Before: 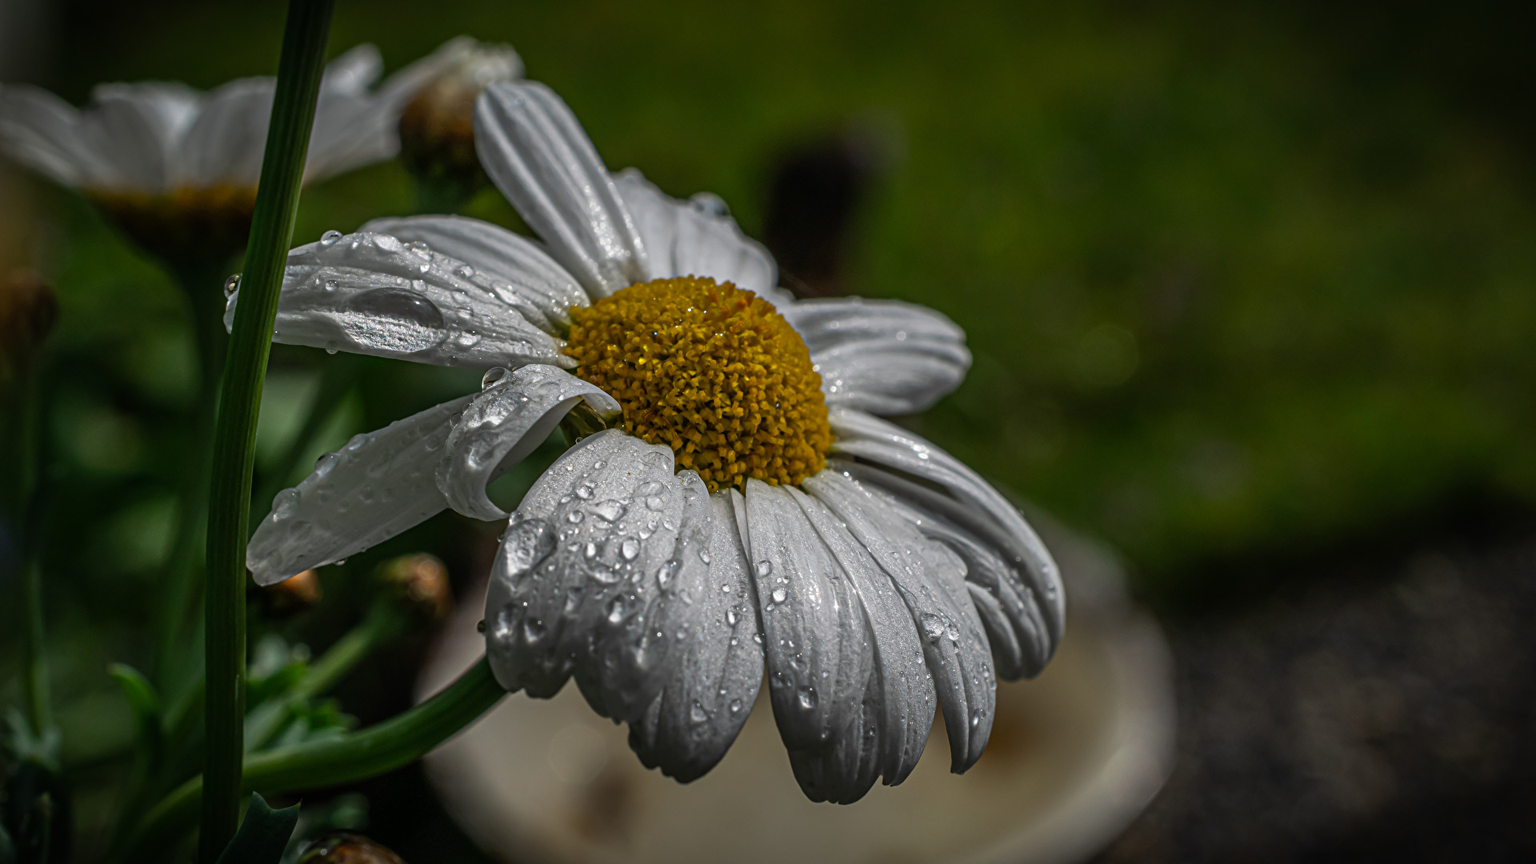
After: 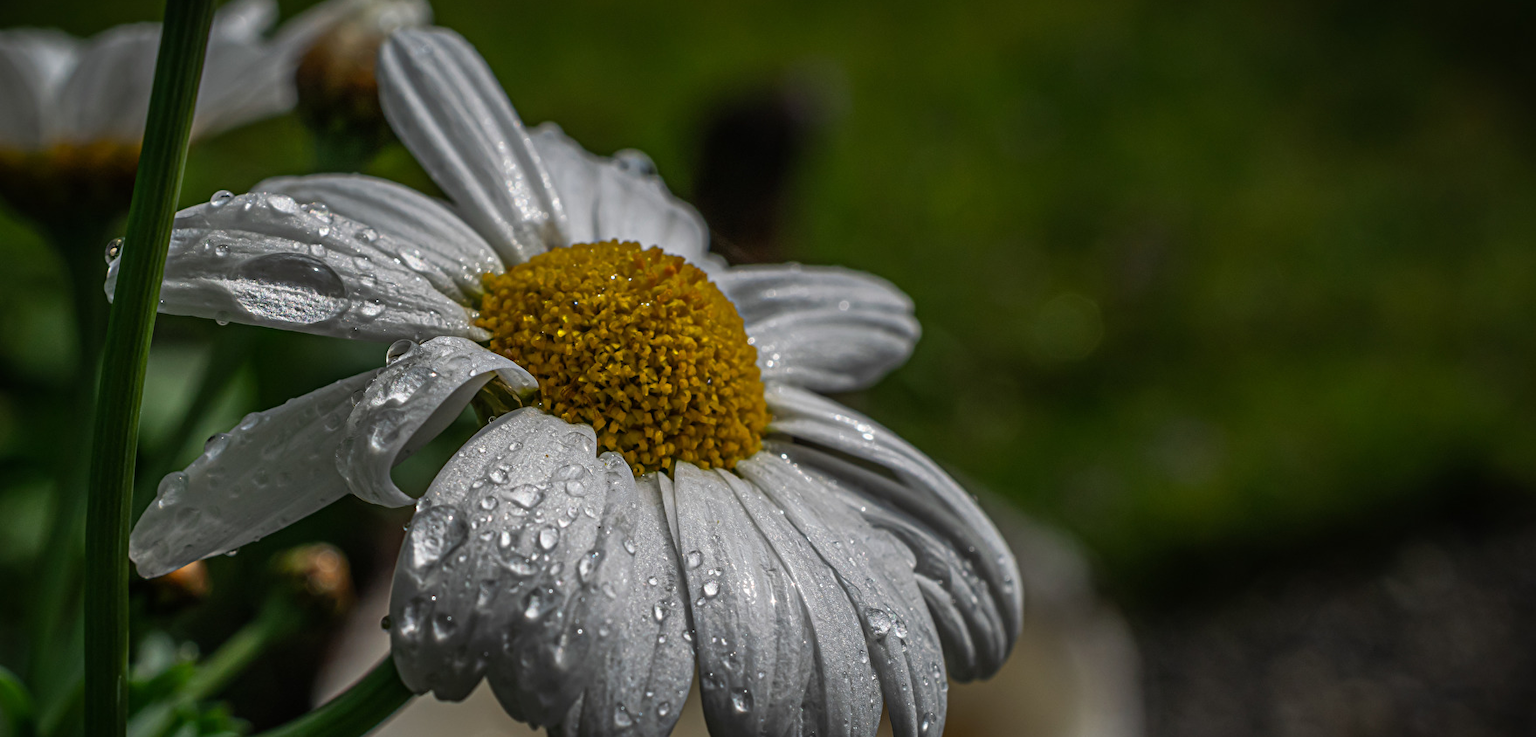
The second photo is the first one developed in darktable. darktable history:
crop: left 8.368%, top 6.568%, bottom 15.21%
